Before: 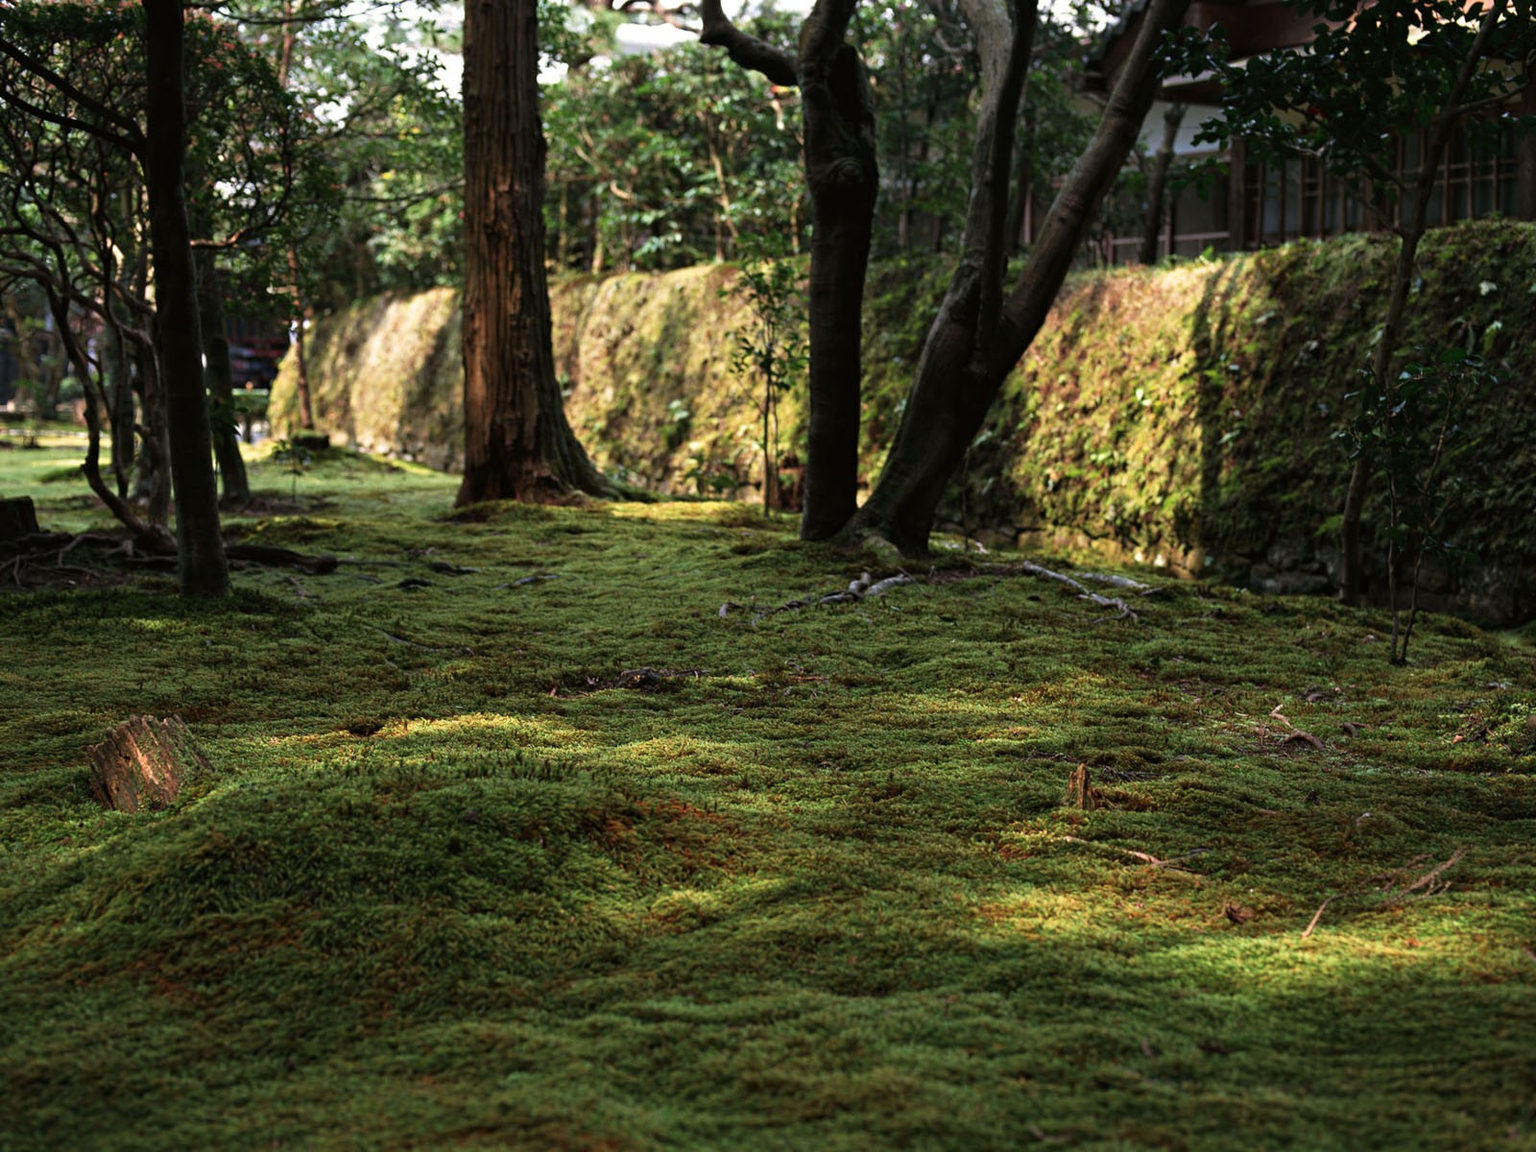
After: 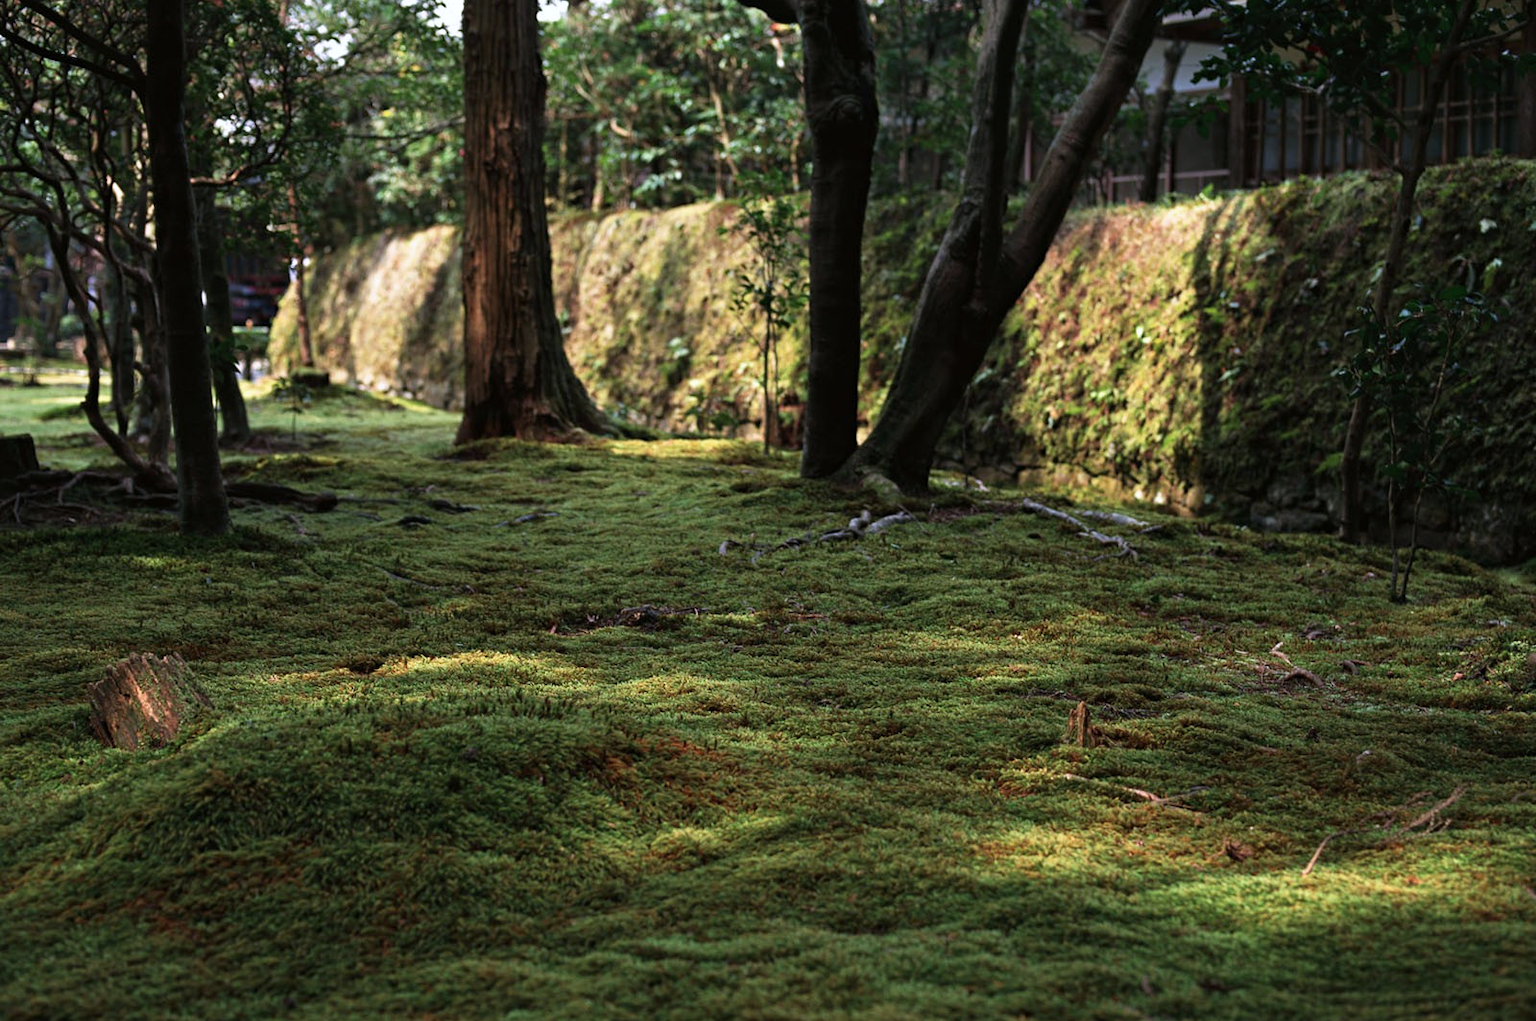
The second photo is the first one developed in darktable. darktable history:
color calibration: illuminant as shot in camera, x 0.358, y 0.373, temperature 4628.91 K
crop and rotate: top 5.436%, bottom 5.891%
